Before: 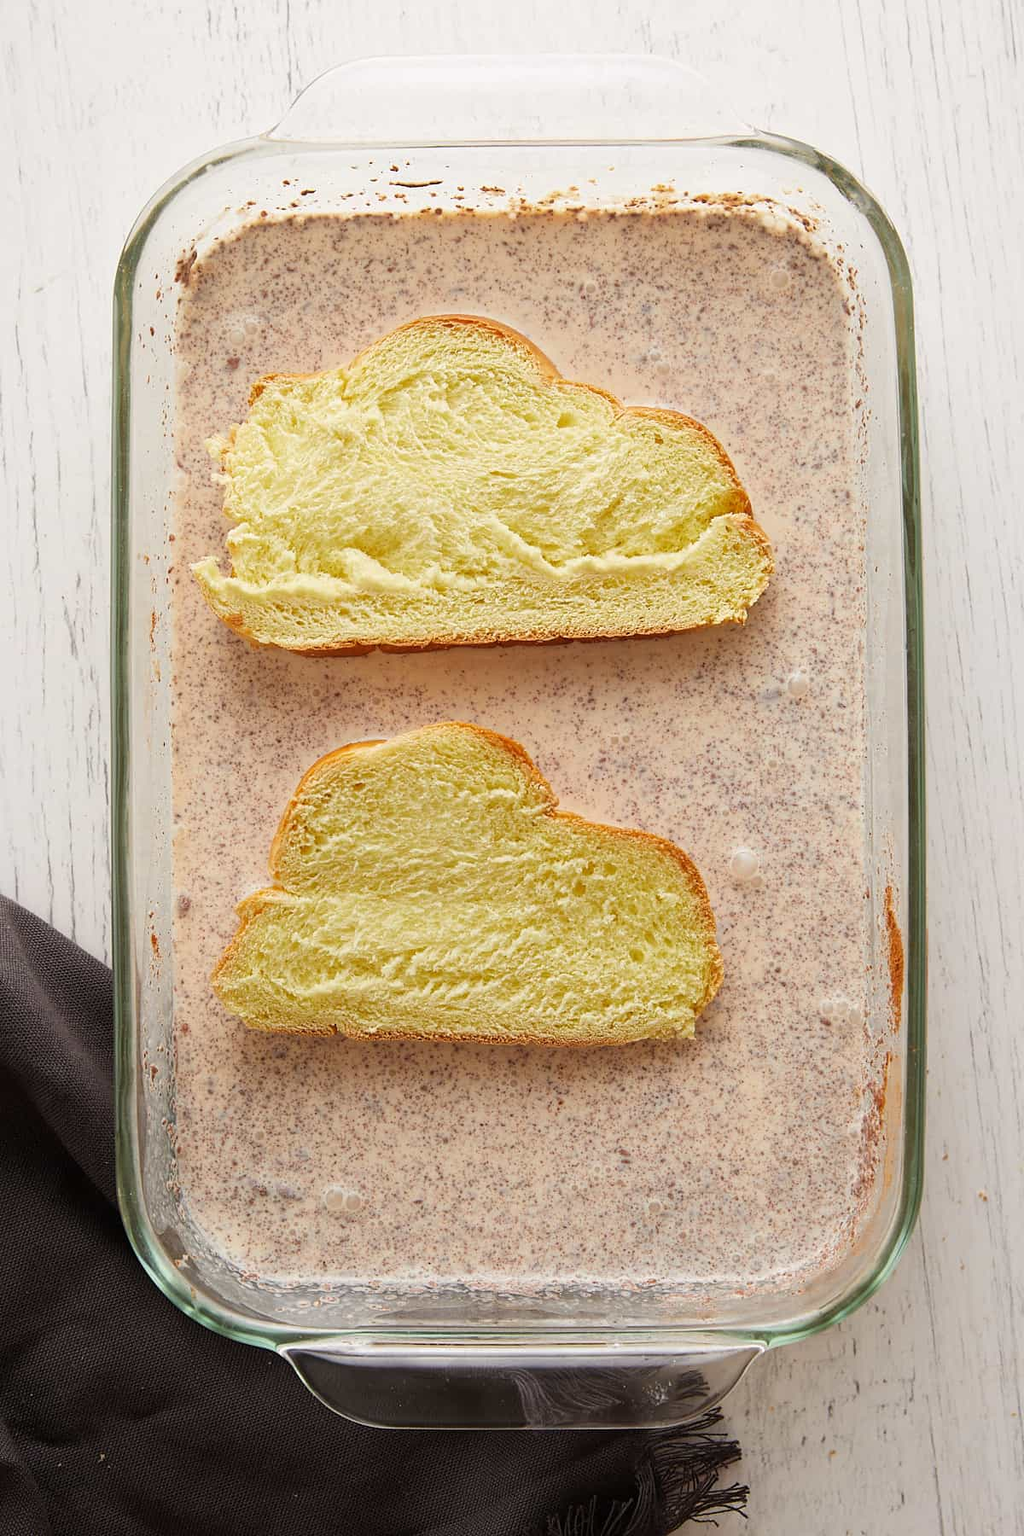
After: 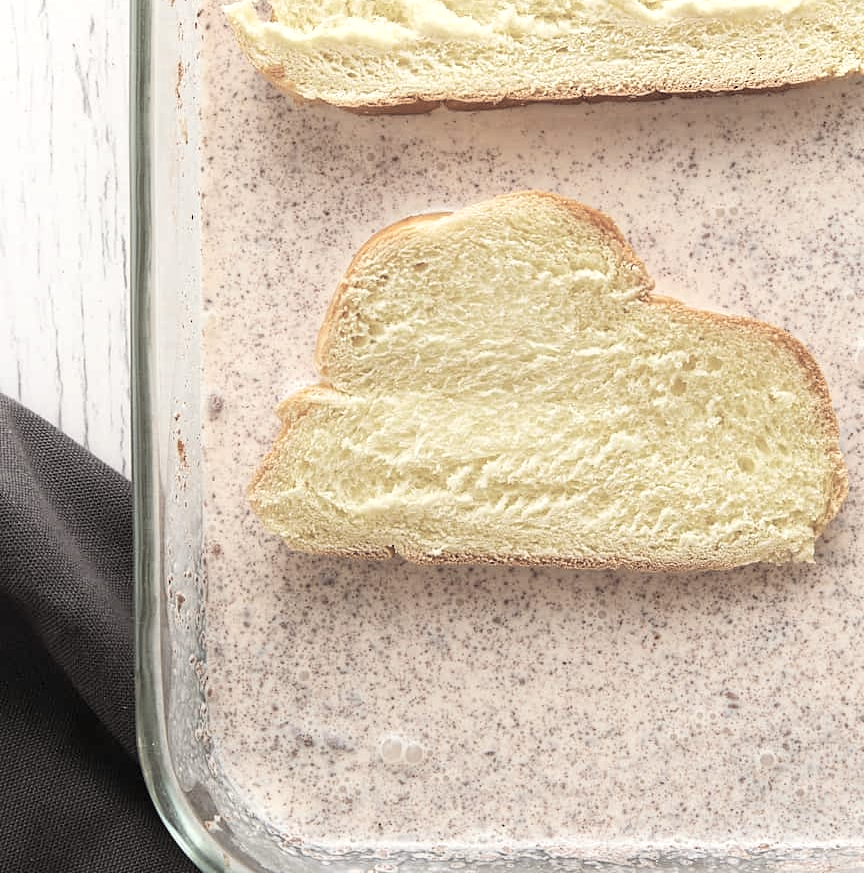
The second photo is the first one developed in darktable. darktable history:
contrast brightness saturation: brightness 0.185, saturation -0.506
crop: top 36.409%, right 27.933%, bottom 15.087%
tone equalizer: -8 EV -0.445 EV, -7 EV -0.427 EV, -6 EV -0.355 EV, -5 EV -0.211 EV, -3 EV 0.19 EV, -2 EV 0.346 EV, -1 EV 0.406 EV, +0 EV 0.426 EV, edges refinement/feathering 500, mask exposure compensation -1.57 EV, preserve details no
sharpen: radius 2.869, amount 0.871, threshold 47.064
